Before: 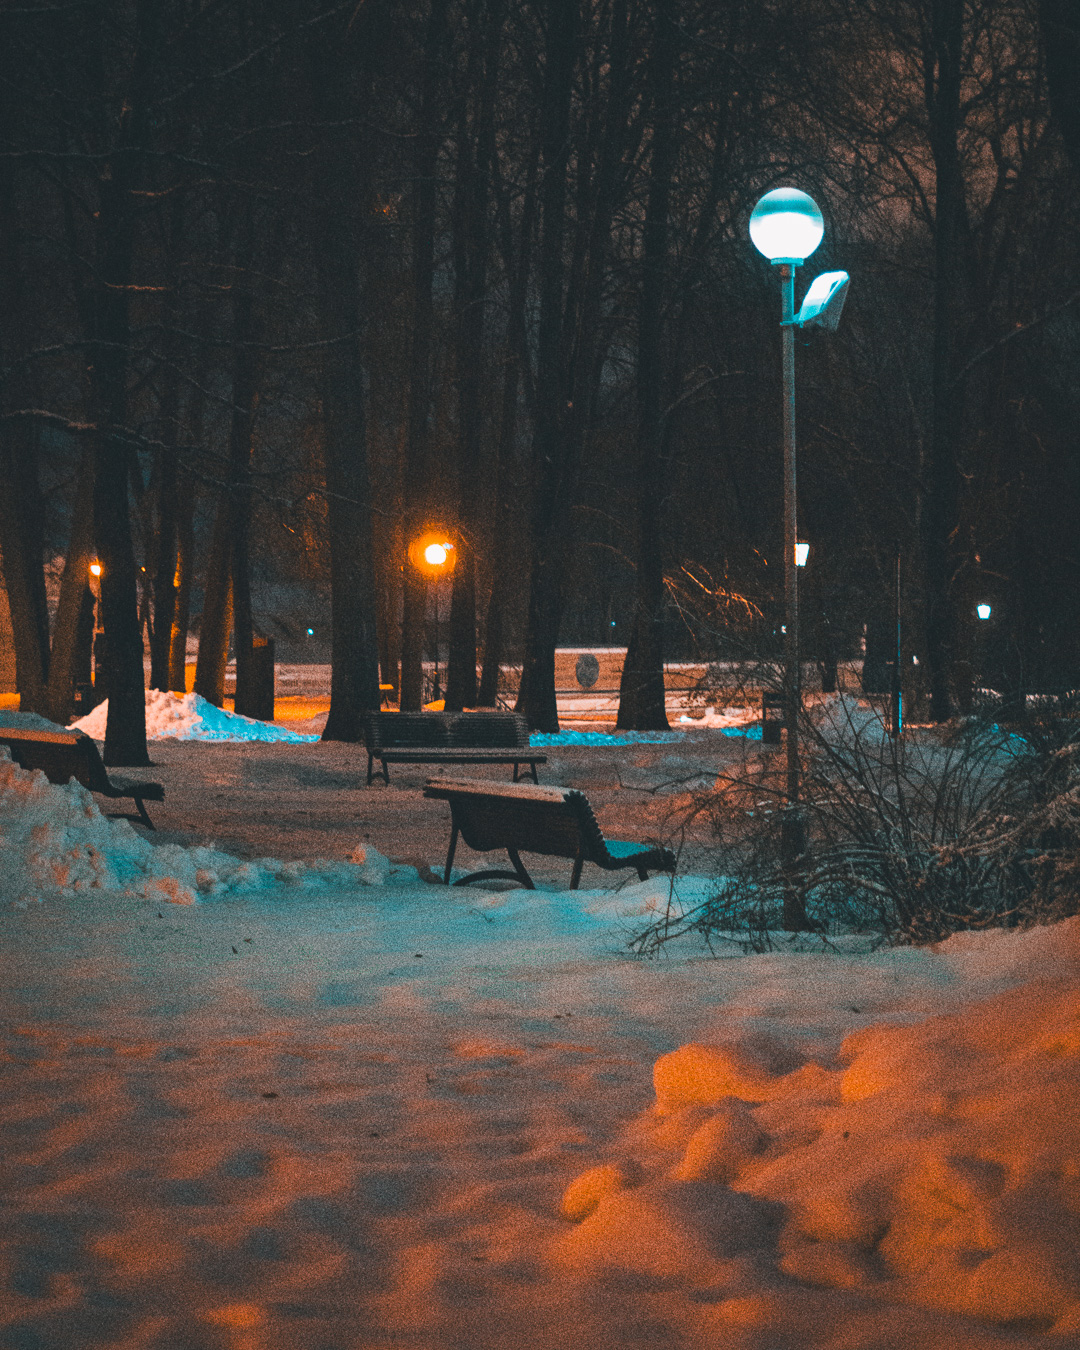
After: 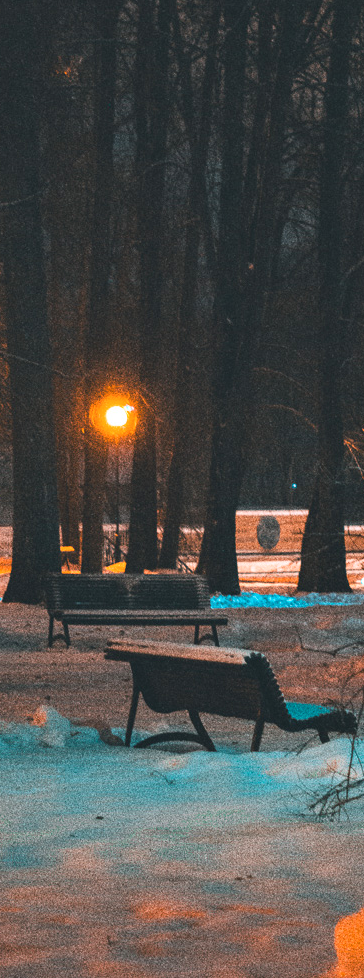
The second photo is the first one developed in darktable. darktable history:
crop and rotate: left 29.605%, top 10.247%, right 36.61%, bottom 17.265%
shadows and highlights: shadows 11.41, white point adjustment 1.12, soften with gaussian
contrast equalizer: y [[0.515 ×6], [0.507 ×6], [0.425 ×6], [0 ×6], [0 ×6]]
exposure: compensate exposure bias true, compensate highlight preservation false
